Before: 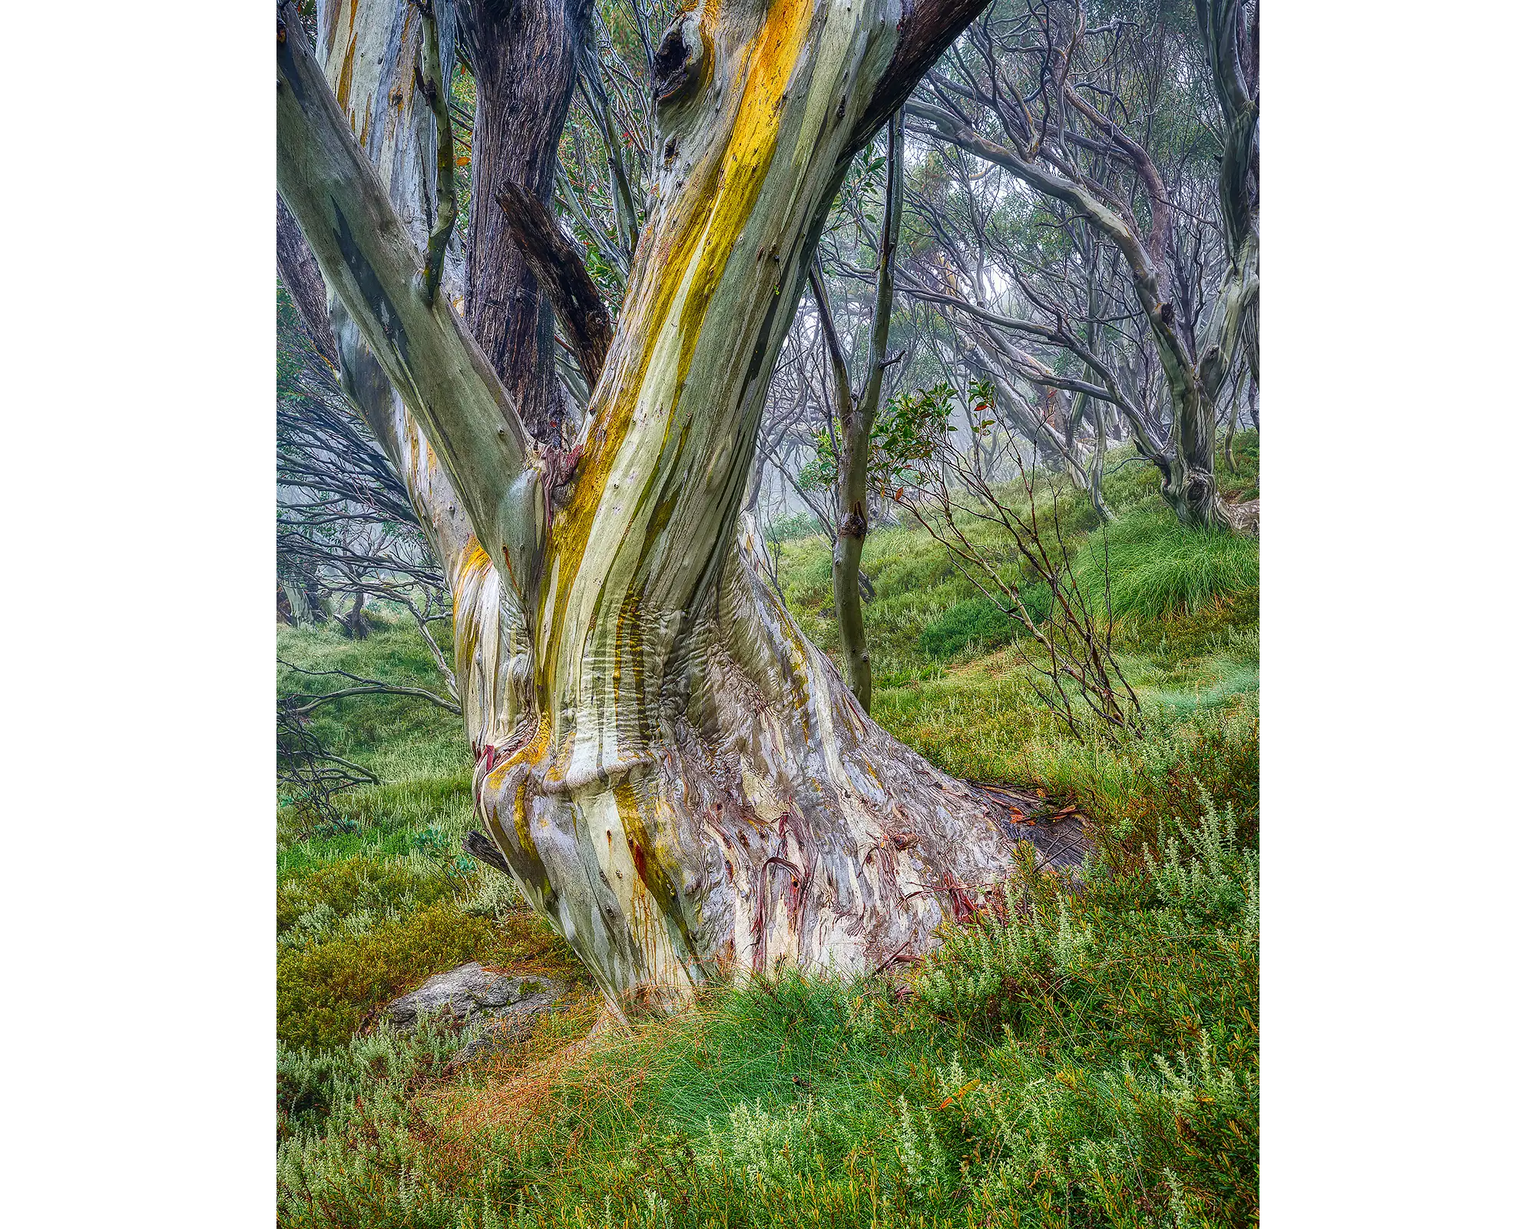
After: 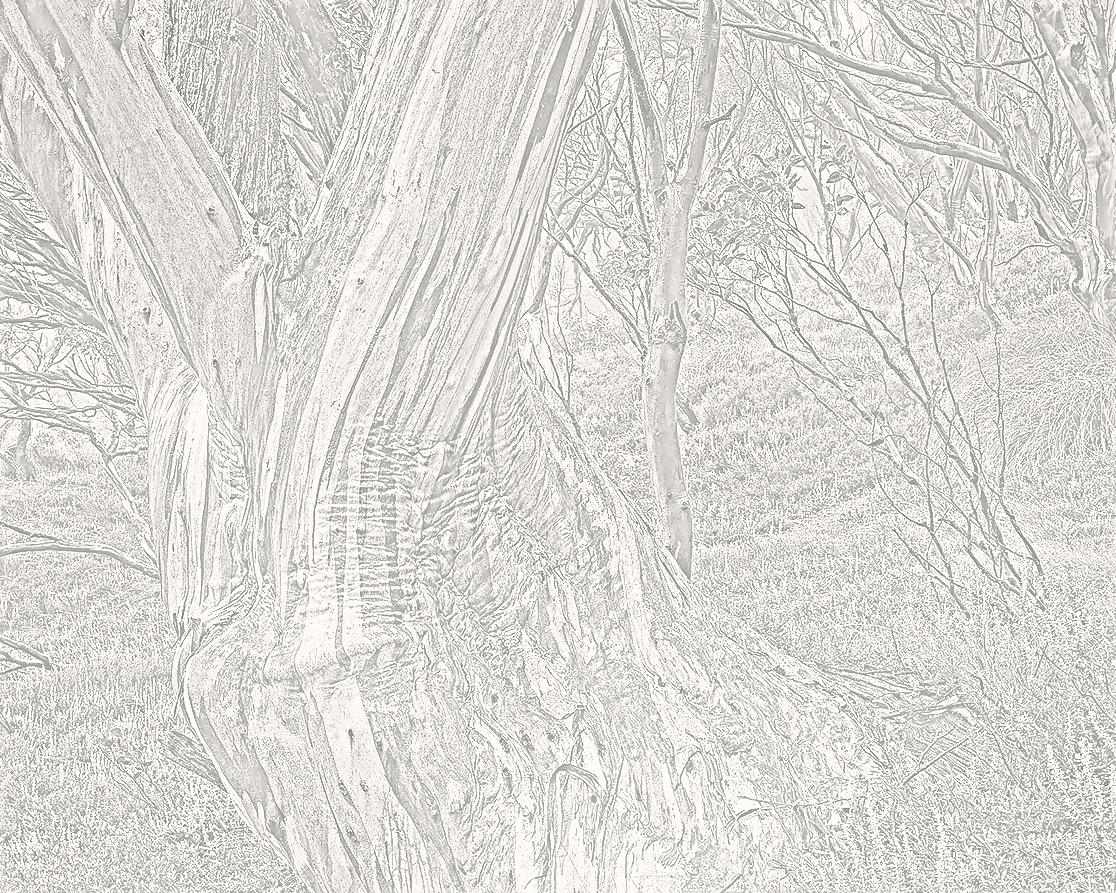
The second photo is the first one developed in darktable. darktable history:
exposure: black level correction 0.001, exposure 1 EV, compensate highlight preservation false
contrast brightness saturation: contrast 1, brightness 1, saturation 1
haze removal: compatibility mode true, adaptive false
sharpen: on, module defaults
highpass: sharpness 25.84%, contrast boost 14.94%
bloom: size 16%, threshold 98%, strength 20%
crop and rotate: left 22.13%, top 22.054%, right 22.026%, bottom 22.102%
color correction: highlights a* 0.816, highlights b* 2.78, saturation 1.1
